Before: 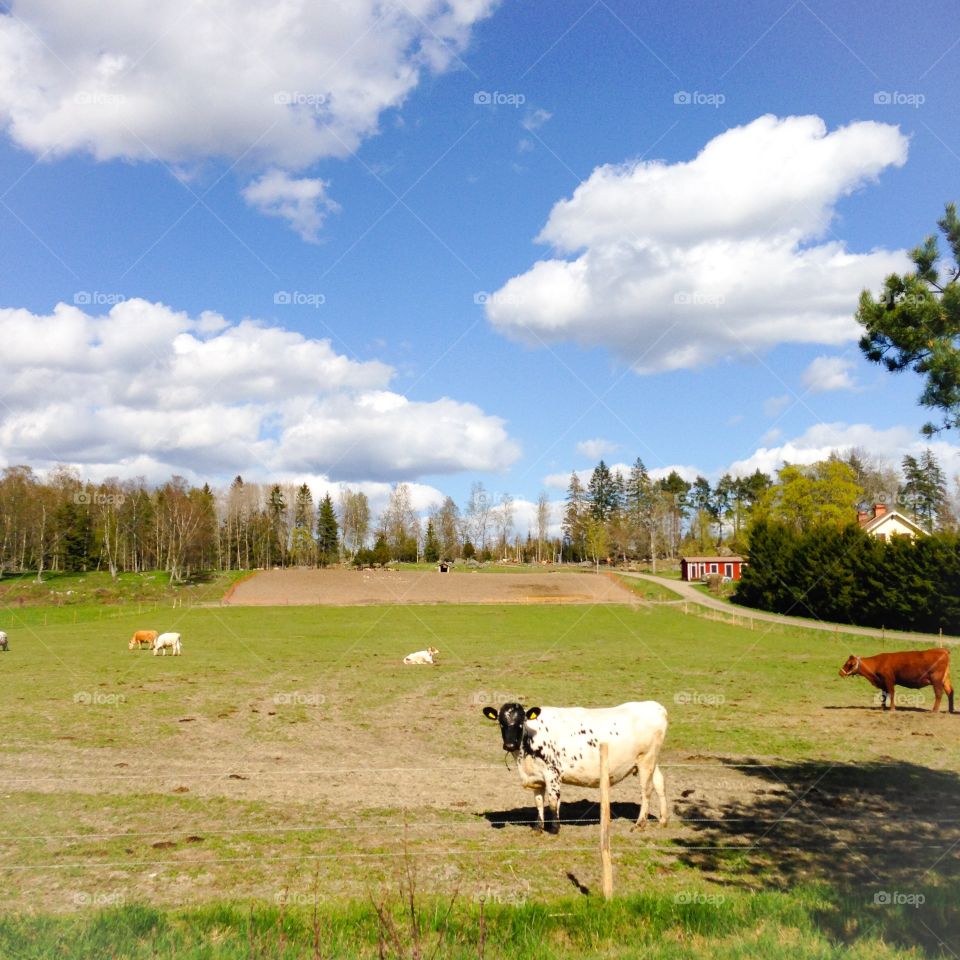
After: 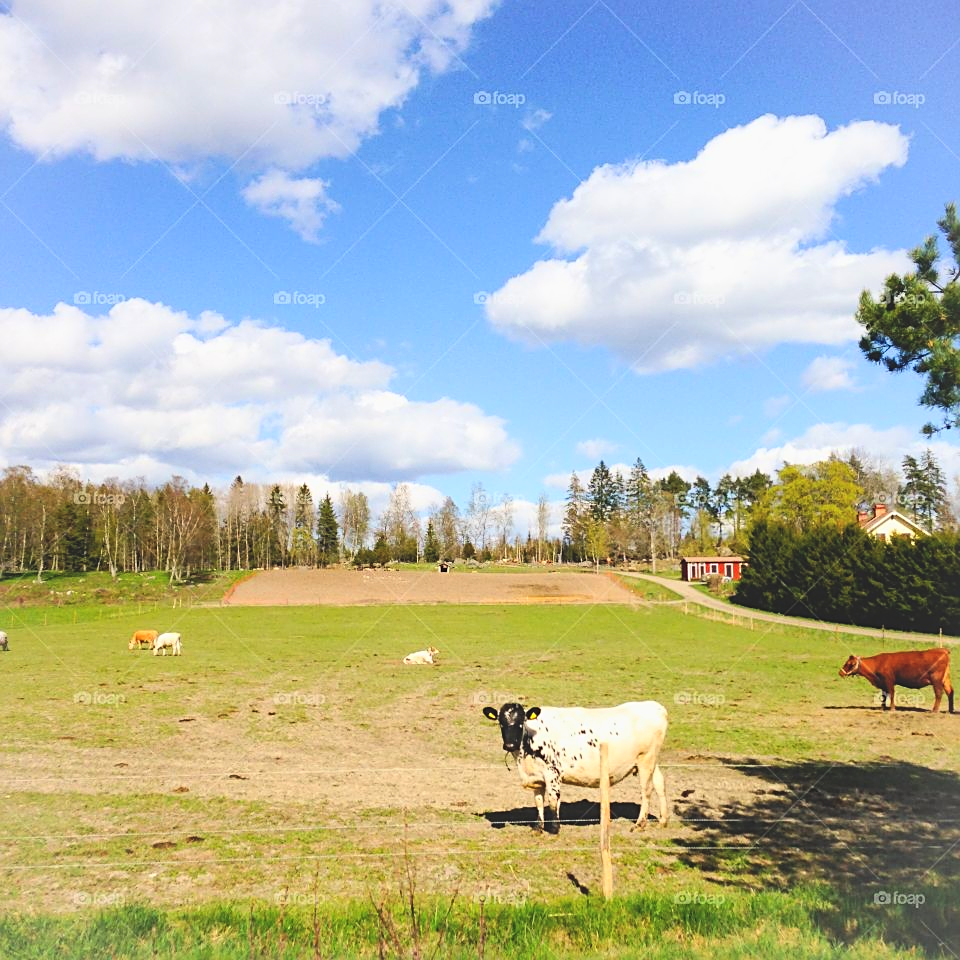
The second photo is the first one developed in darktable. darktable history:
sharpen: on, module defaults
contrast brightness saturation: contrast 0.197, brightness 0.161, saturation 0.226
exposure: black level correction -0.015, exposure -0.138 EV, compensate highlight preservation false
